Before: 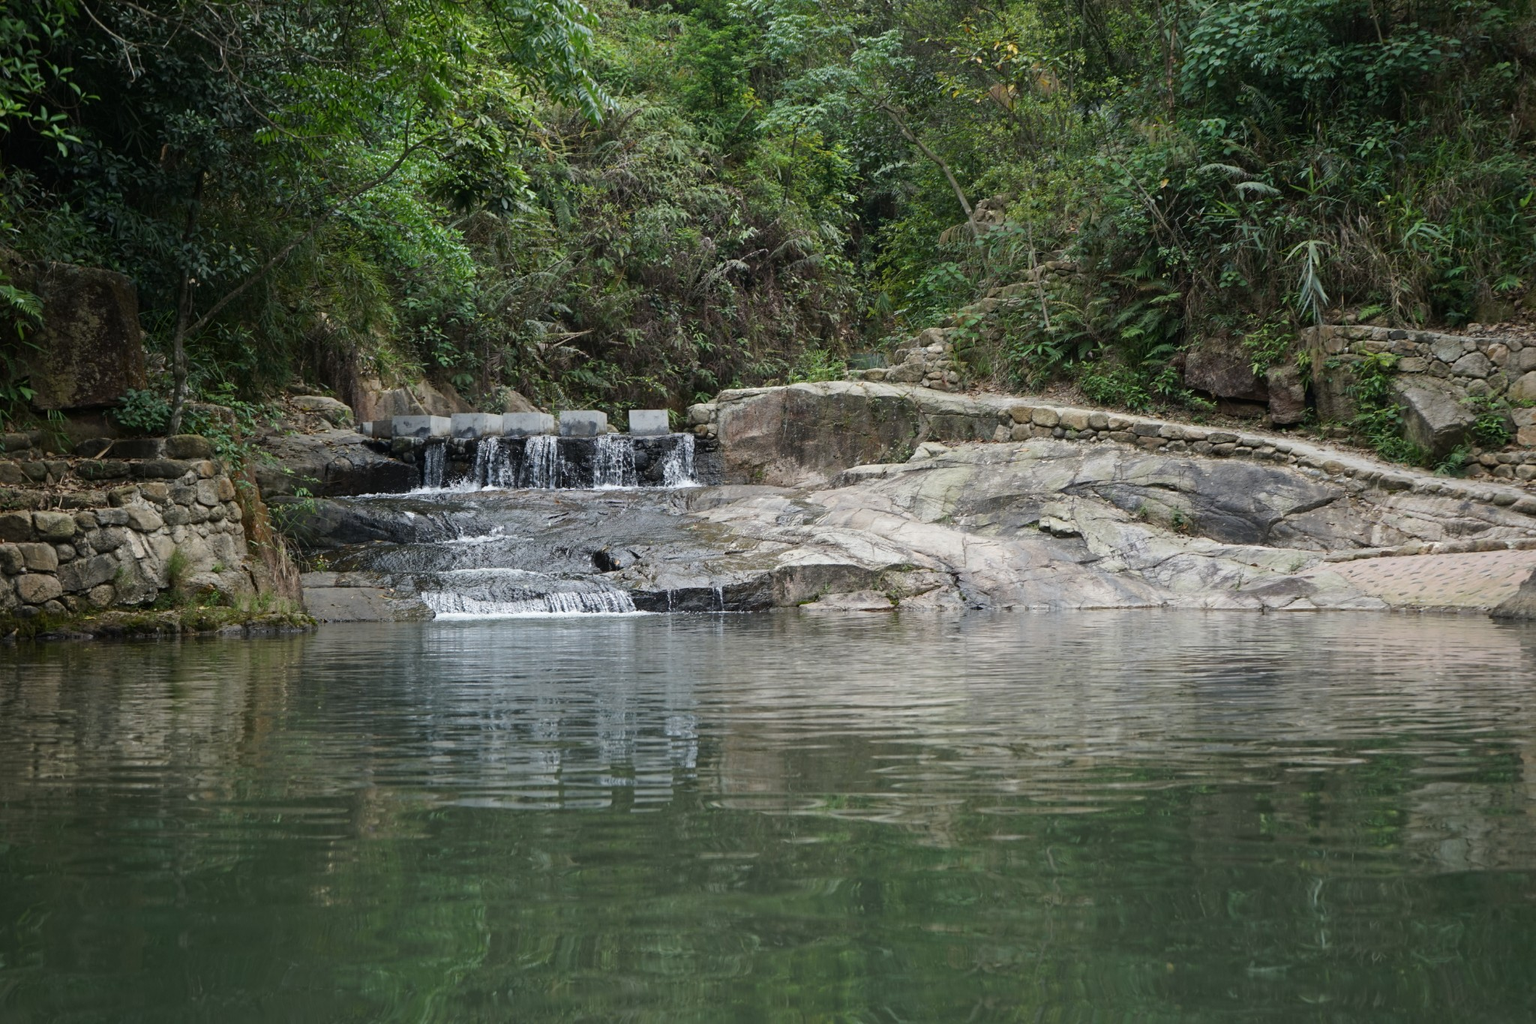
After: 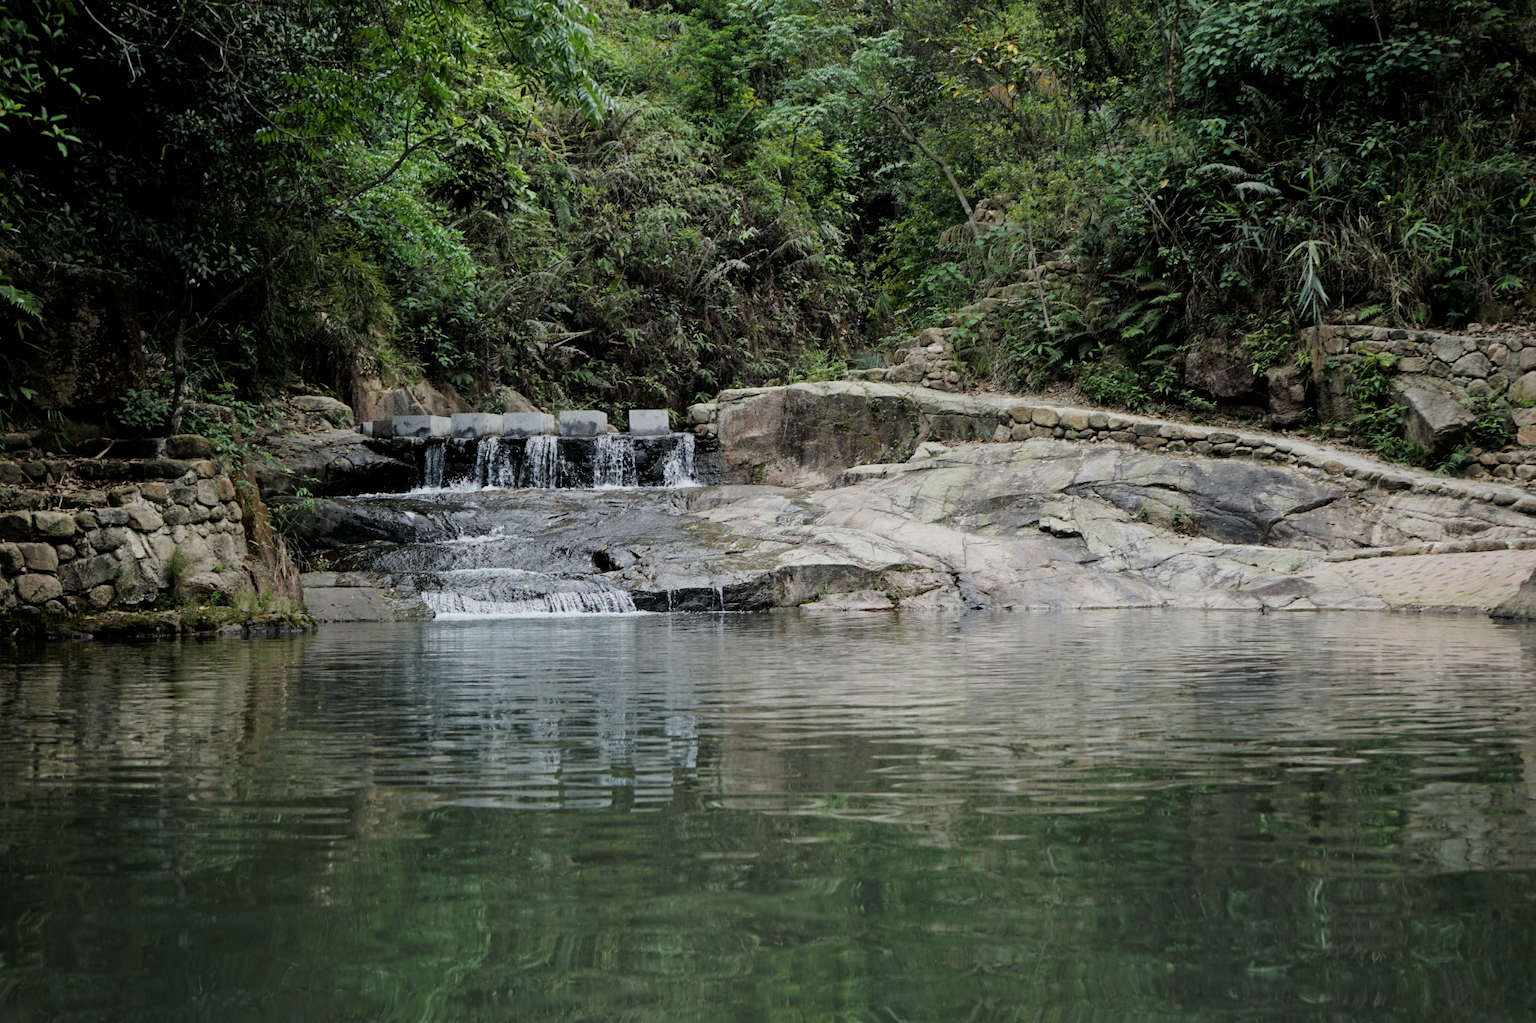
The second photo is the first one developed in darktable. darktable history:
filmic rgb: black relative exposure -7.78 EV, white relative exposure 4.43 EV, hardness 3.75, latitude 49.35%, contrast 1.101
